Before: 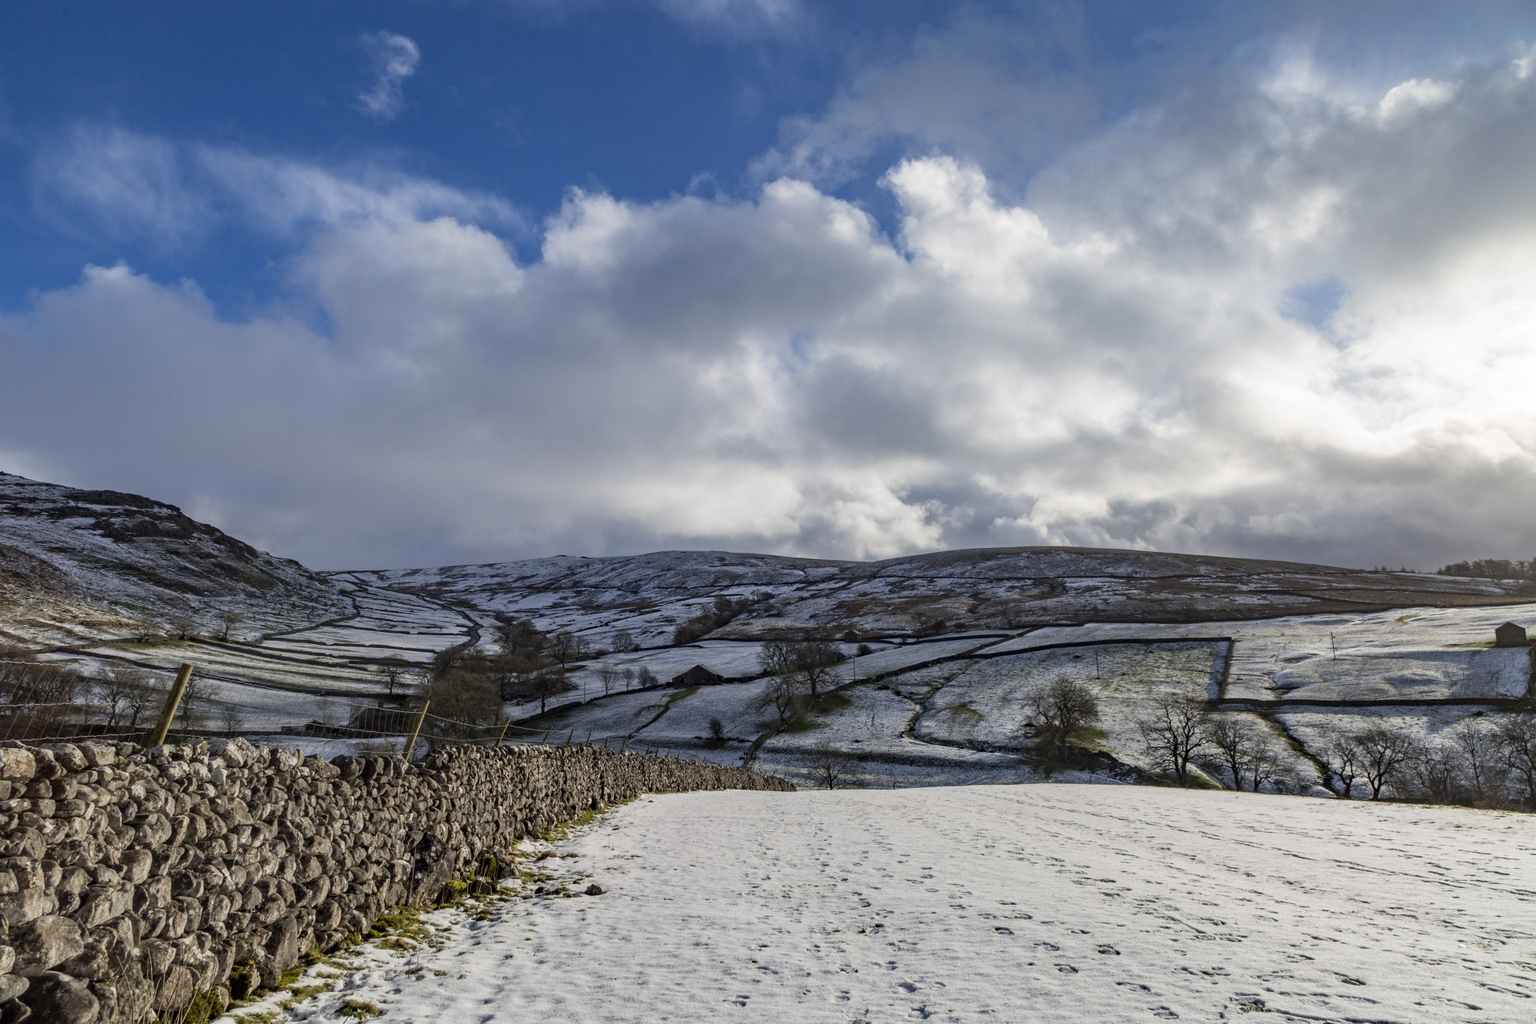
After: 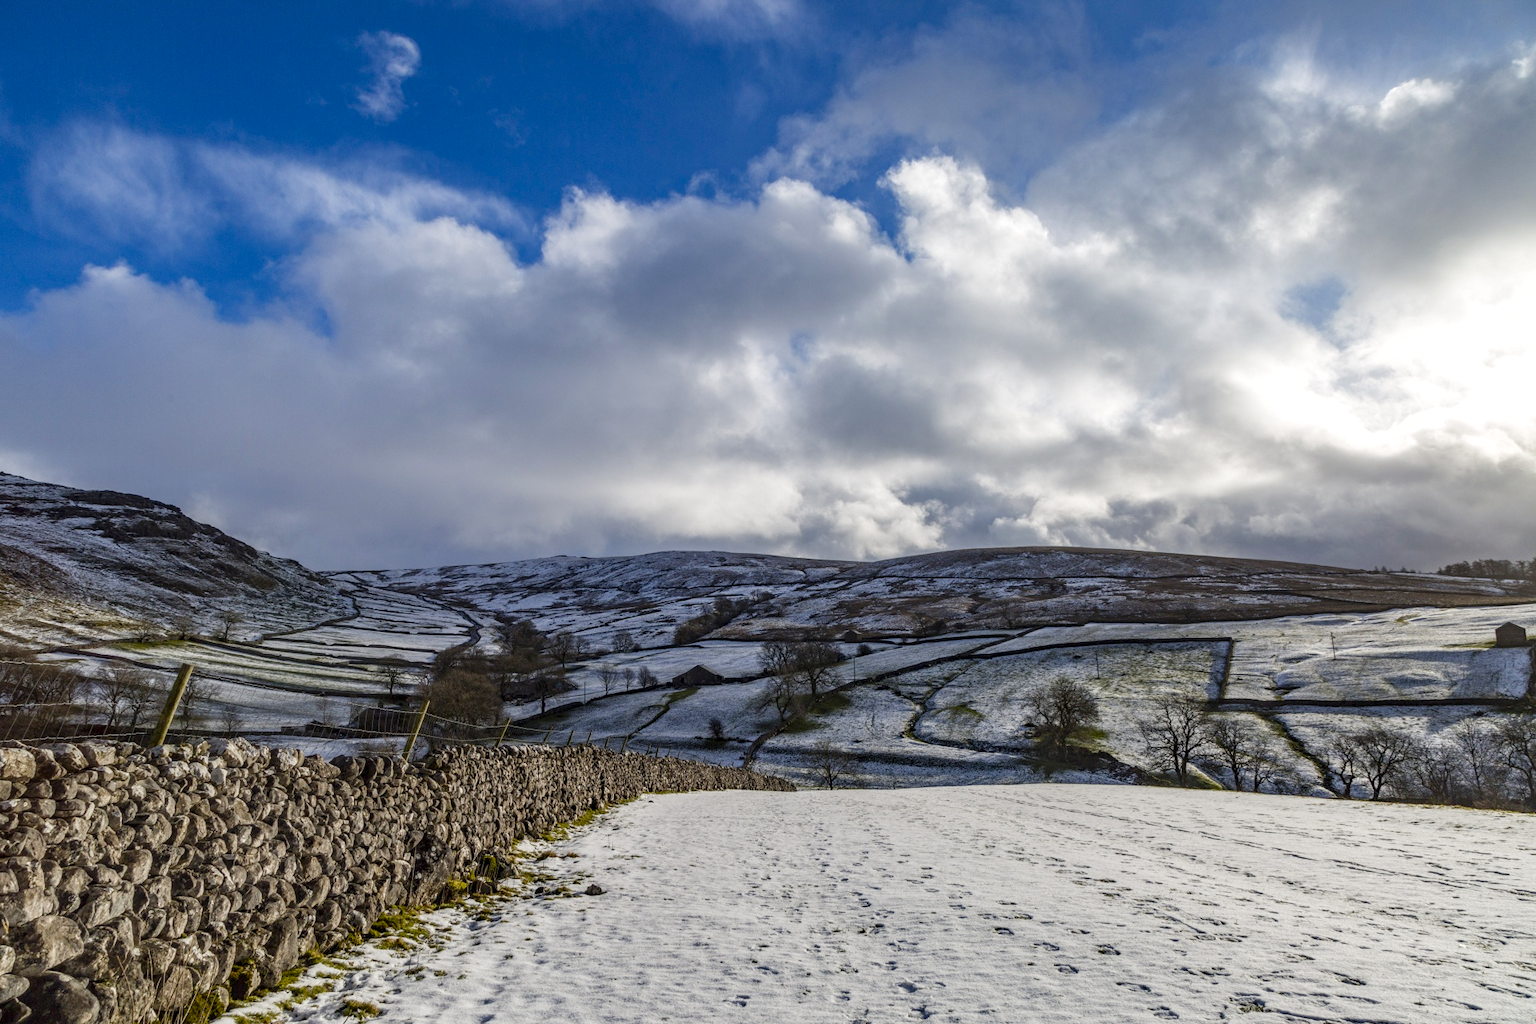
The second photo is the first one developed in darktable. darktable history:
color balance rgb: global offset › luminance 0.499%, global offset › hue 171.05°, perceptual saturation grading › global saturation 20%, perceptual saturation grading › highlights -25.138%, perceptual saturation grading › shadows 50.143%
local contrast: detail 130%
